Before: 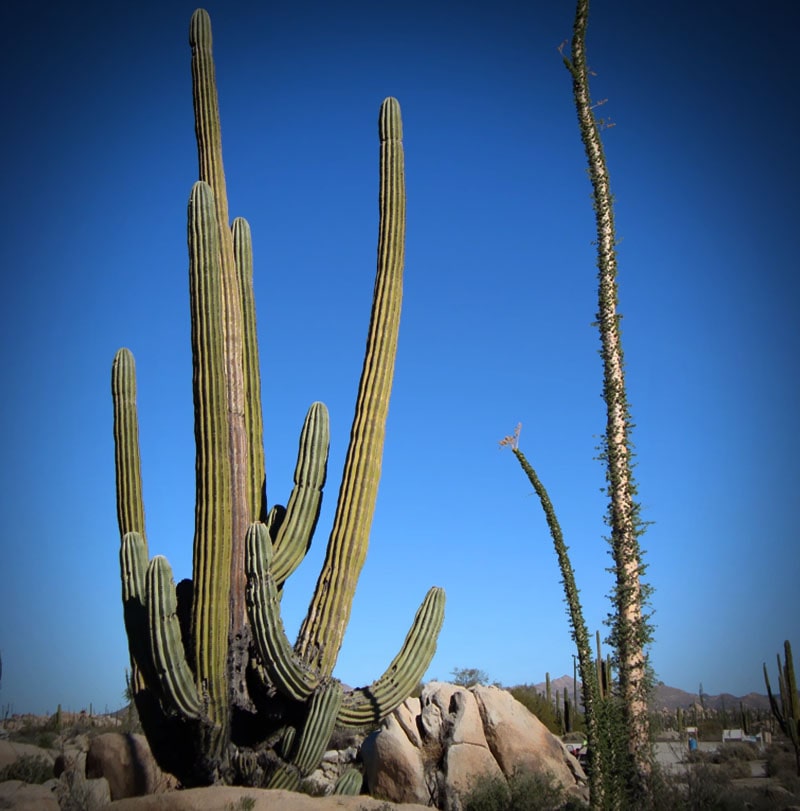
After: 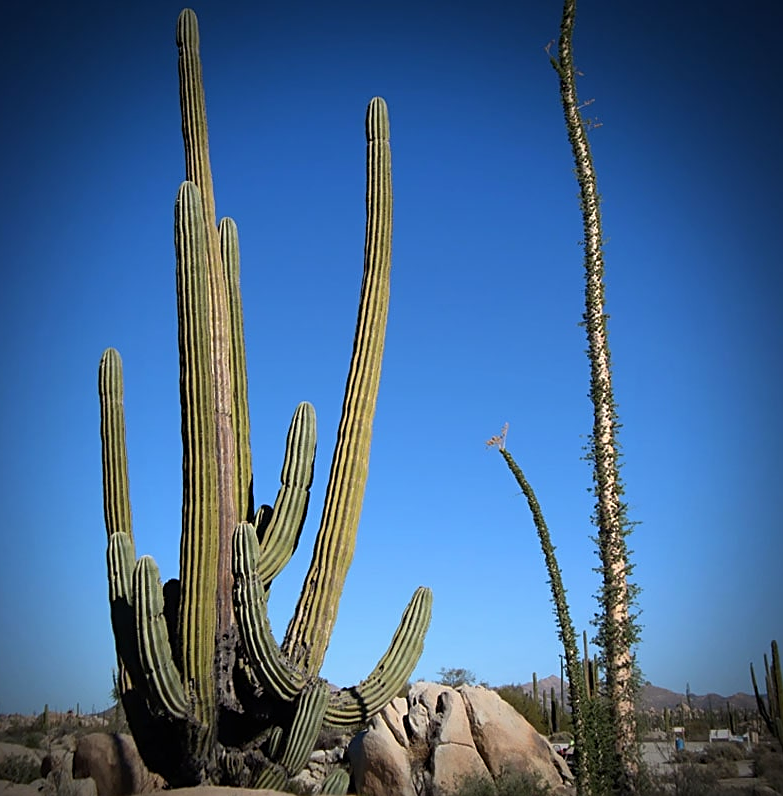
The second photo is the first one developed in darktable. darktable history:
levels: mode automatic, levels [0.062, 0.494, 0.925]
sharpen: on, module defaults
crop: left 1.722%, right 0.28%, bottom 1.822%
tone equalizer: edges refinement/feathering 500, mask exposure compensation -1.57 EV, preserve details no
